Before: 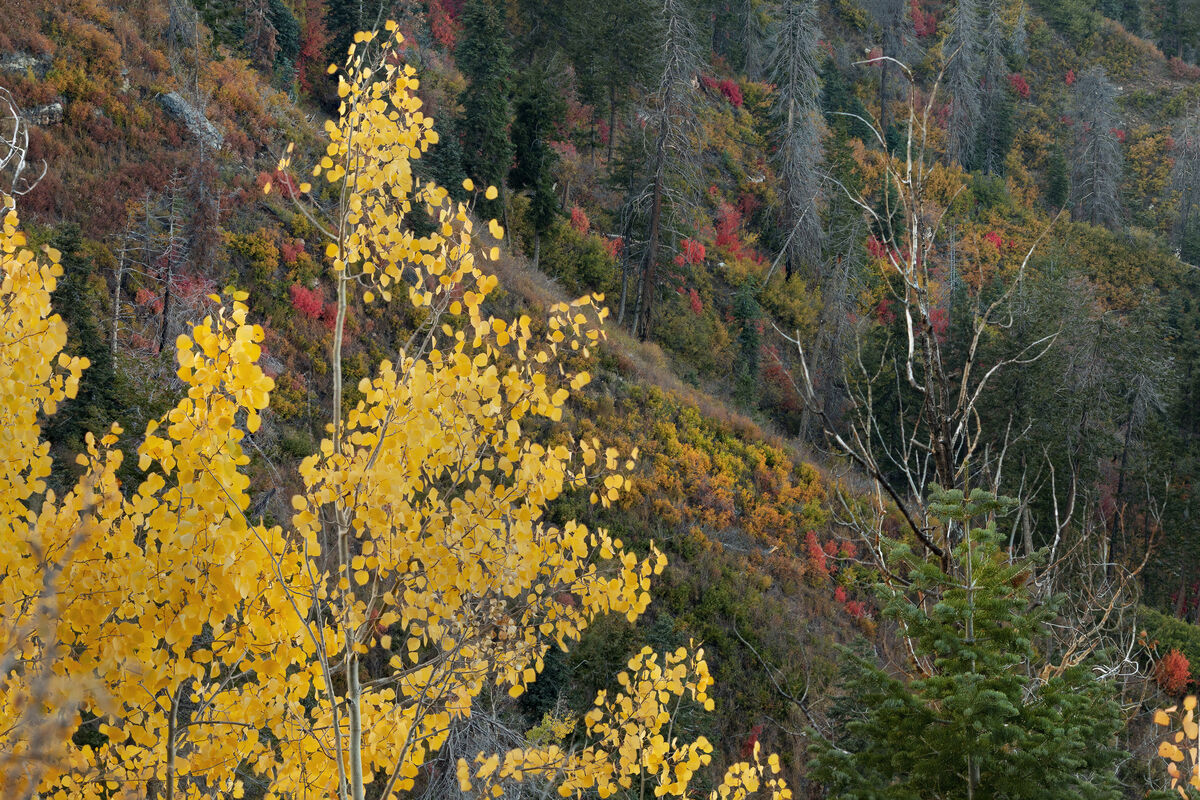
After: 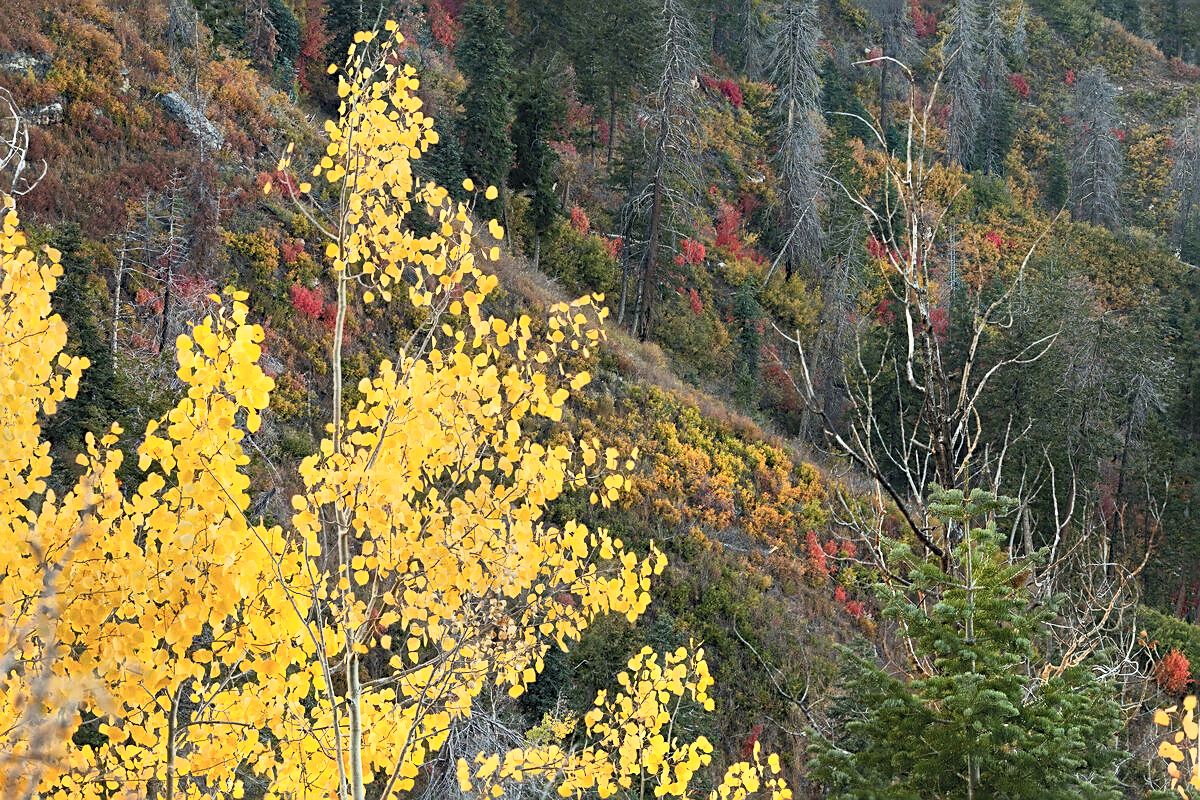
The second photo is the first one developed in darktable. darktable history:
sharpen: on, module defaults
contrast brightness saturation: contrast 0.39, brightness 0.53
graduated density: rotation 5.63°, offset 76.9
color zones: curves: ch0 [(0, 0.613) (0.01, 0.613) (0.245, 0.448) (0.498, 0.529) (0.642, 0.665) (0.879, 0.777) (0.99, 0.613)]; ch1 [(0, 0) (0.143, 0) (0.286, 0) (0.429, 0) (0.571, 0) (0.714, 0) (0.857, 0)], mix -121.96%
